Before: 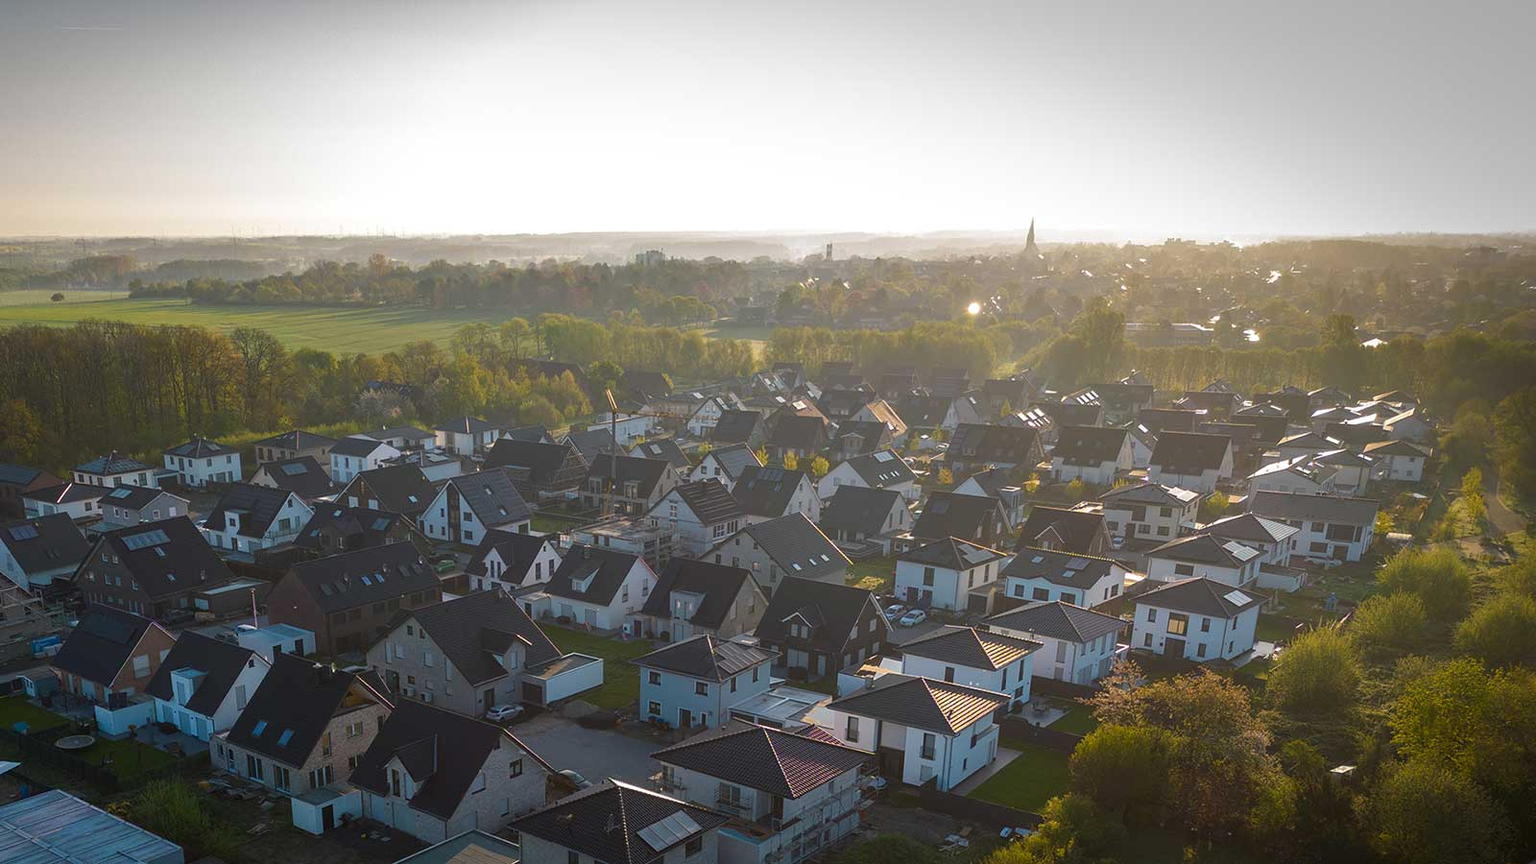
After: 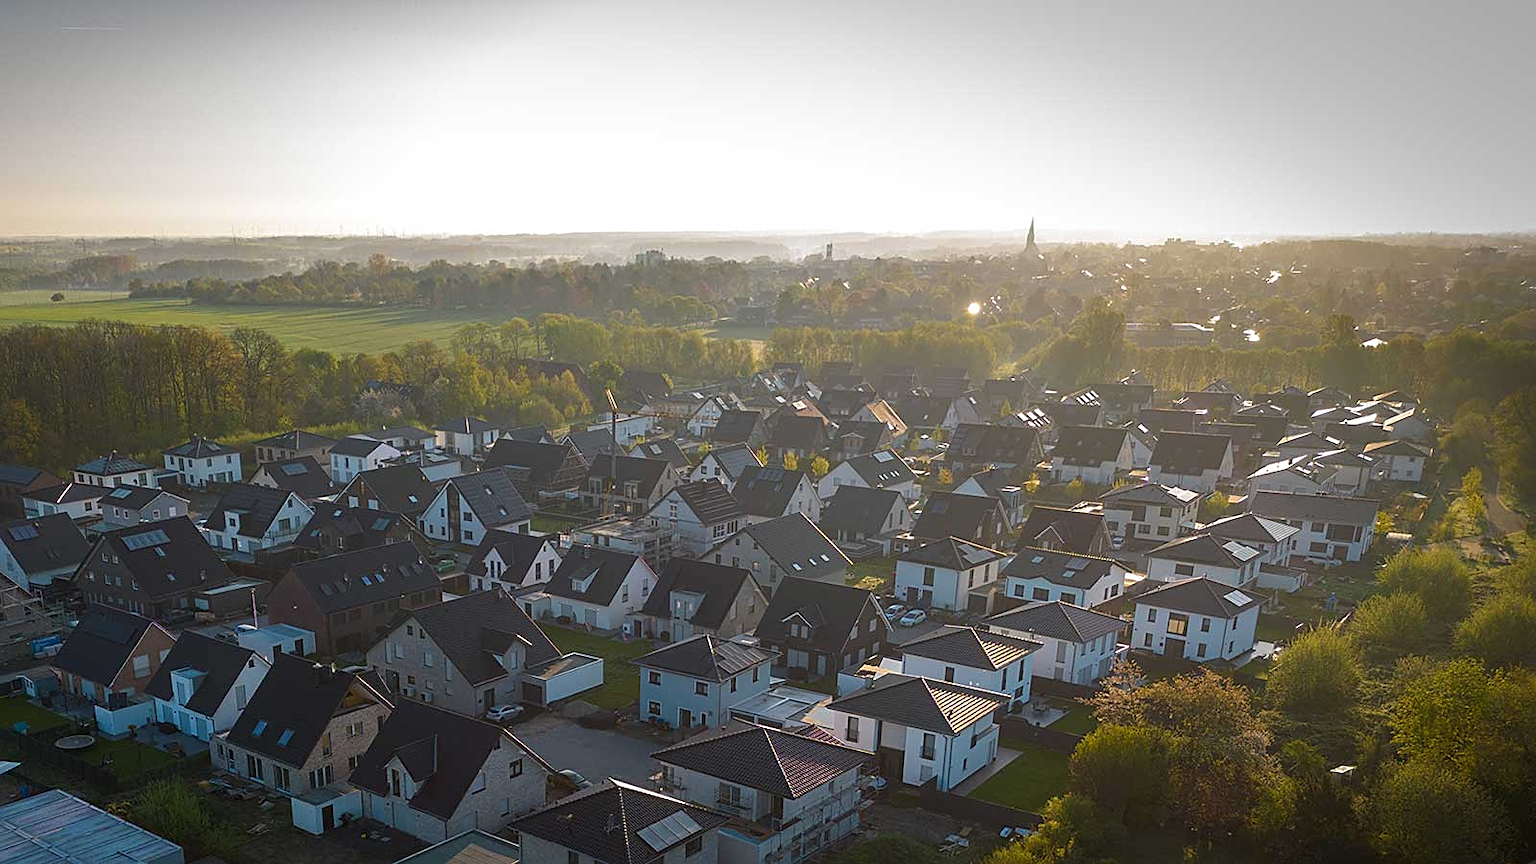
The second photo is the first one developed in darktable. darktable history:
sharpen: radius 1.977
